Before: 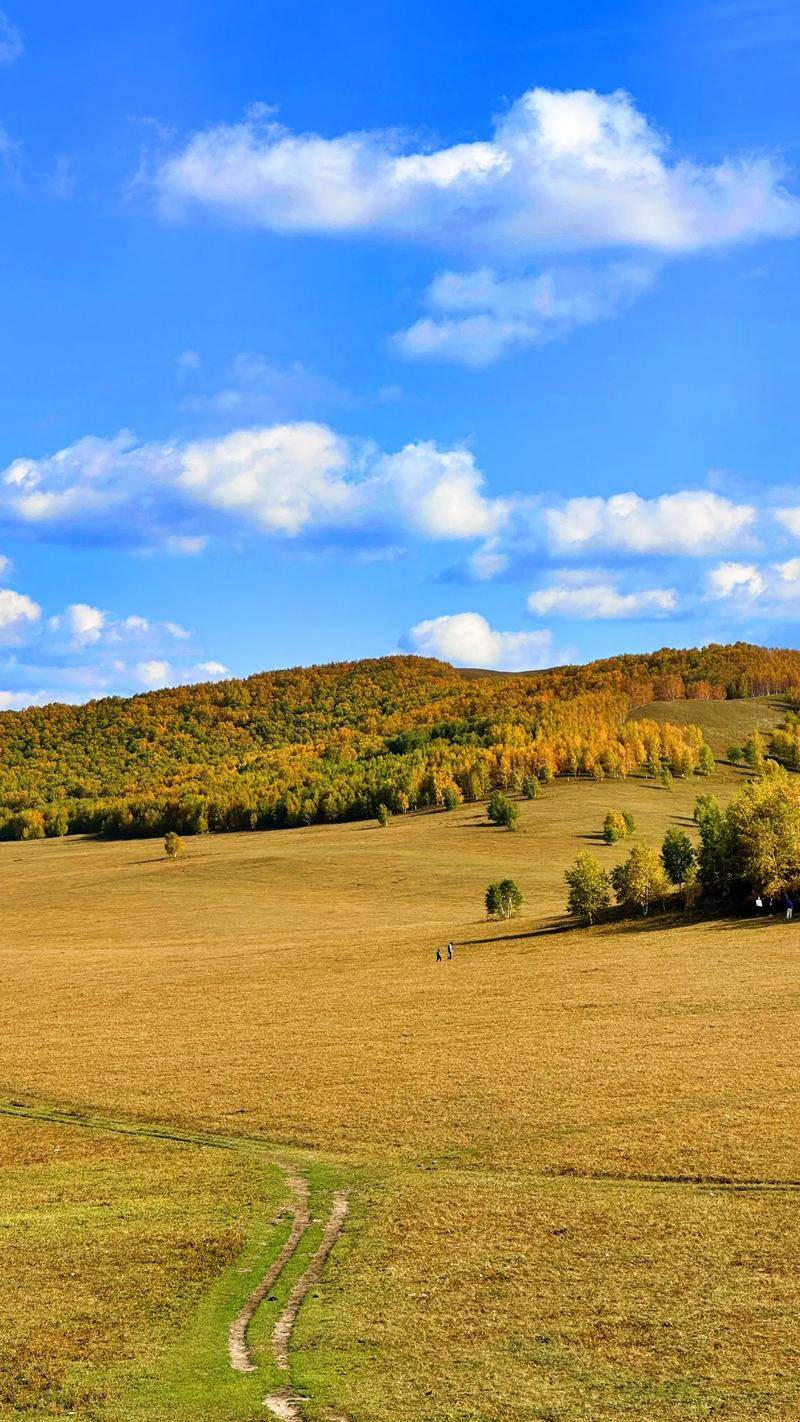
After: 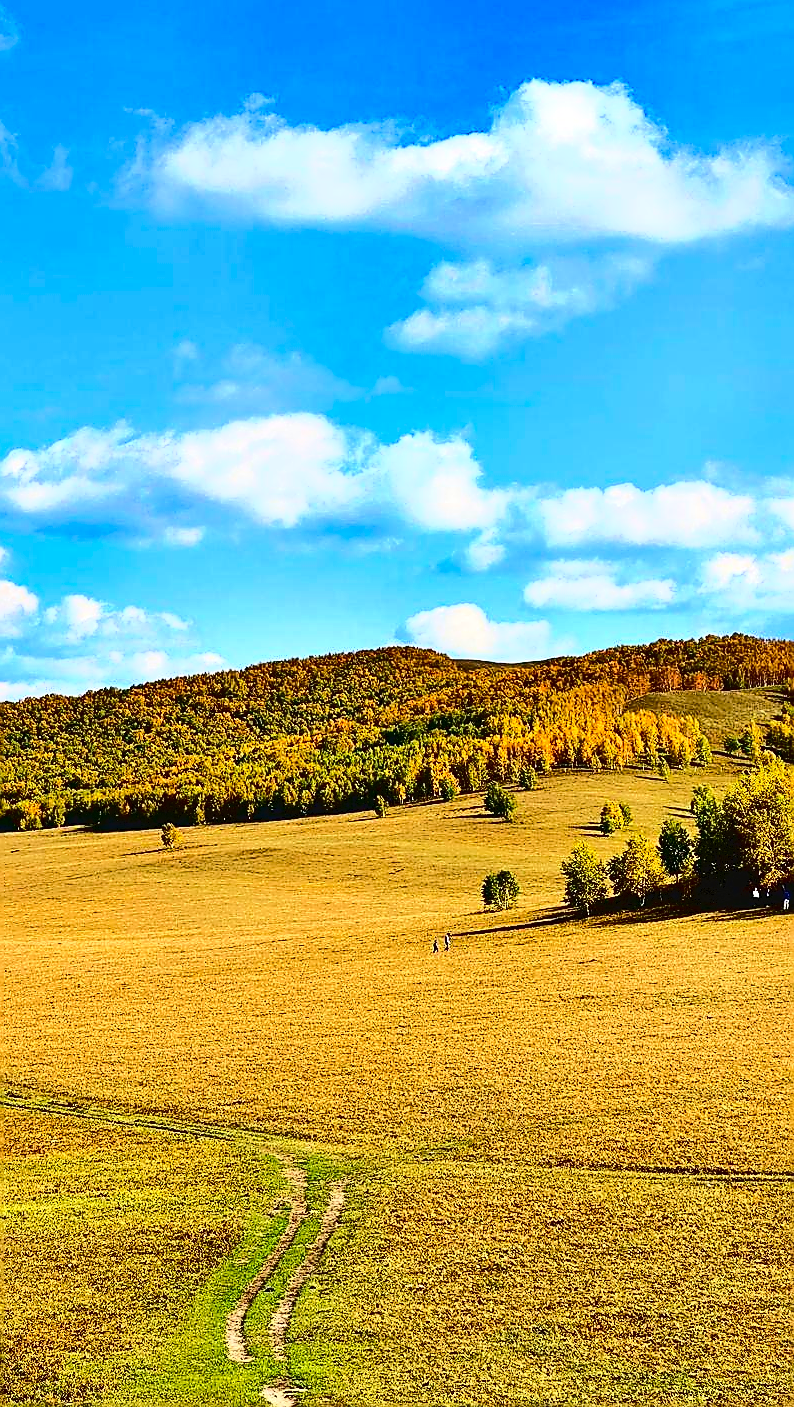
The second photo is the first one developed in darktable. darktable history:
contrast brightness saturation: brightness -0.017, saturation 0.362
crop: left 0.468%, top 0.642%, right 0.244%, bottom 0.384%
exposure: black level correction -0.003, exposure 0.034 EV, compensate highlight preservation false
tone curve: curves: ch0 [(0, 0) (0.003, 0.043) (0.011, 0.043) (0.025, 0.035) (0.044, 0.042) (0.069, 0.035) (0.1, 0.03) (0.136, 0.017) (0.177, 0.03) (0.224, 0.06) (0.277, 0.118) (0.335, 0.189) (0.399, 0.297) (0.468, 0.483) (0.543, 0.631) (0.623, 0.746) (0.709, 0.823) (0.801, 0.944) (0.898, 0.966) (1, 1)], color space Lab, independent channels, preserve colors none
sharpen: radius 1.4, amount 1.268, threshold 0.714
